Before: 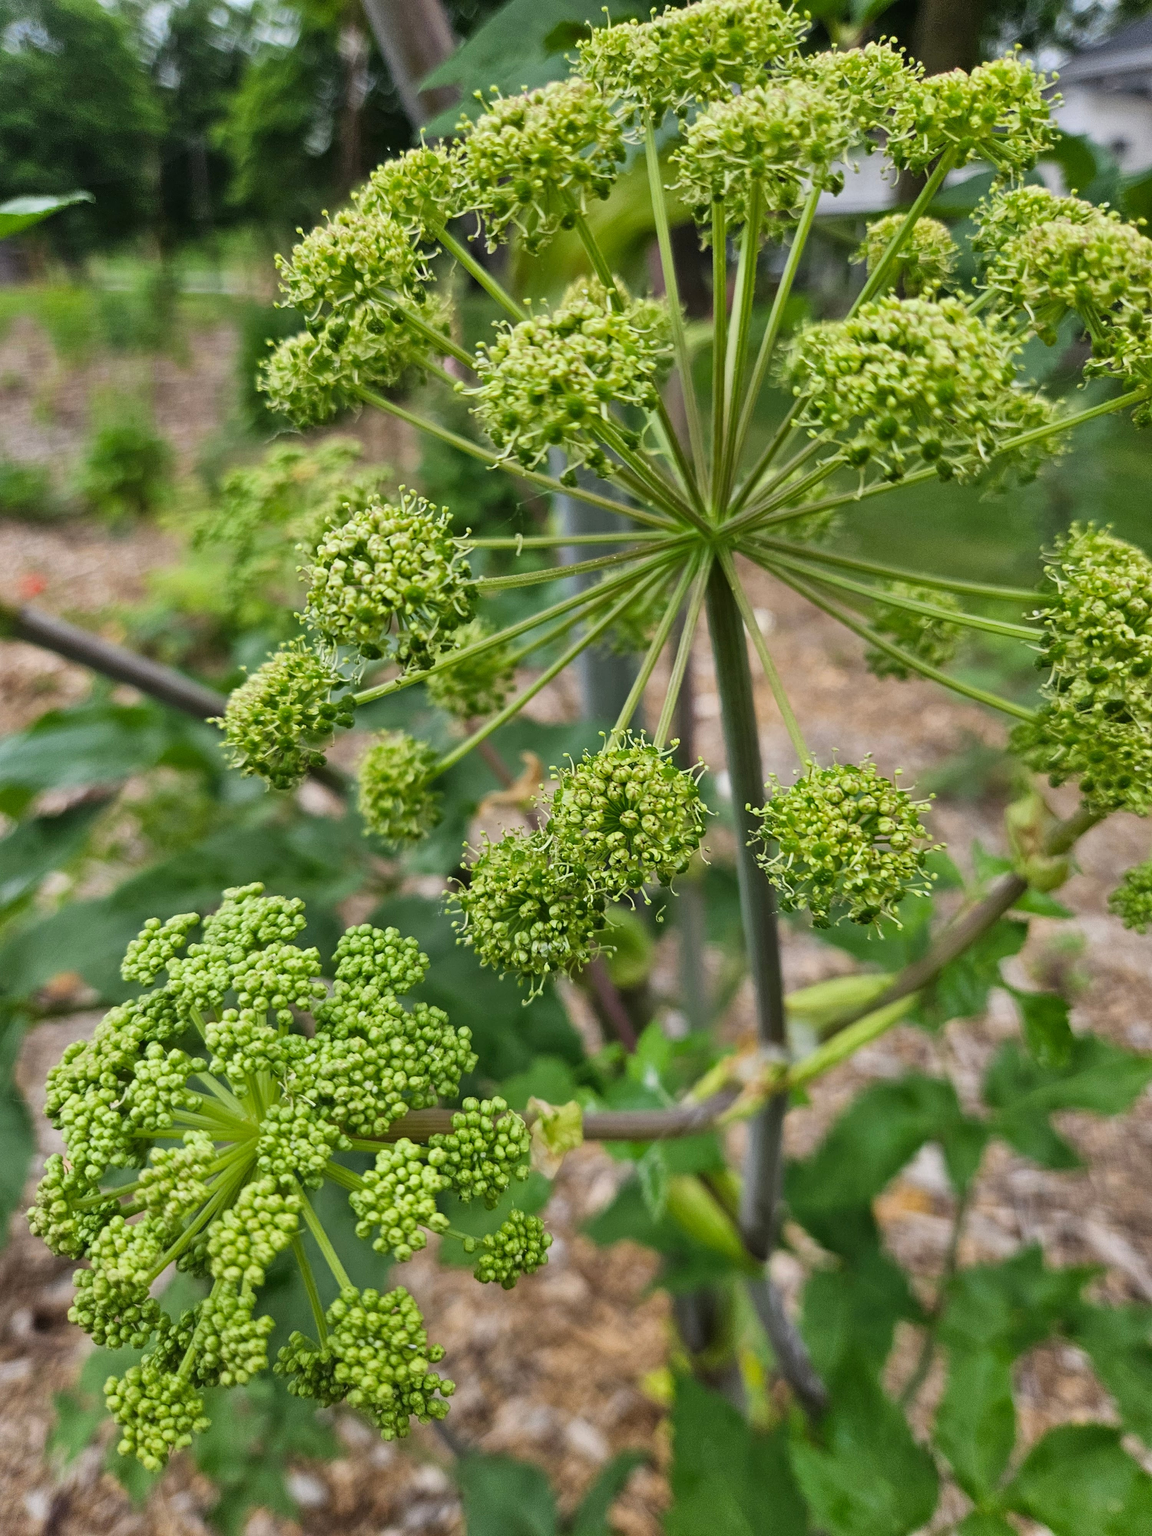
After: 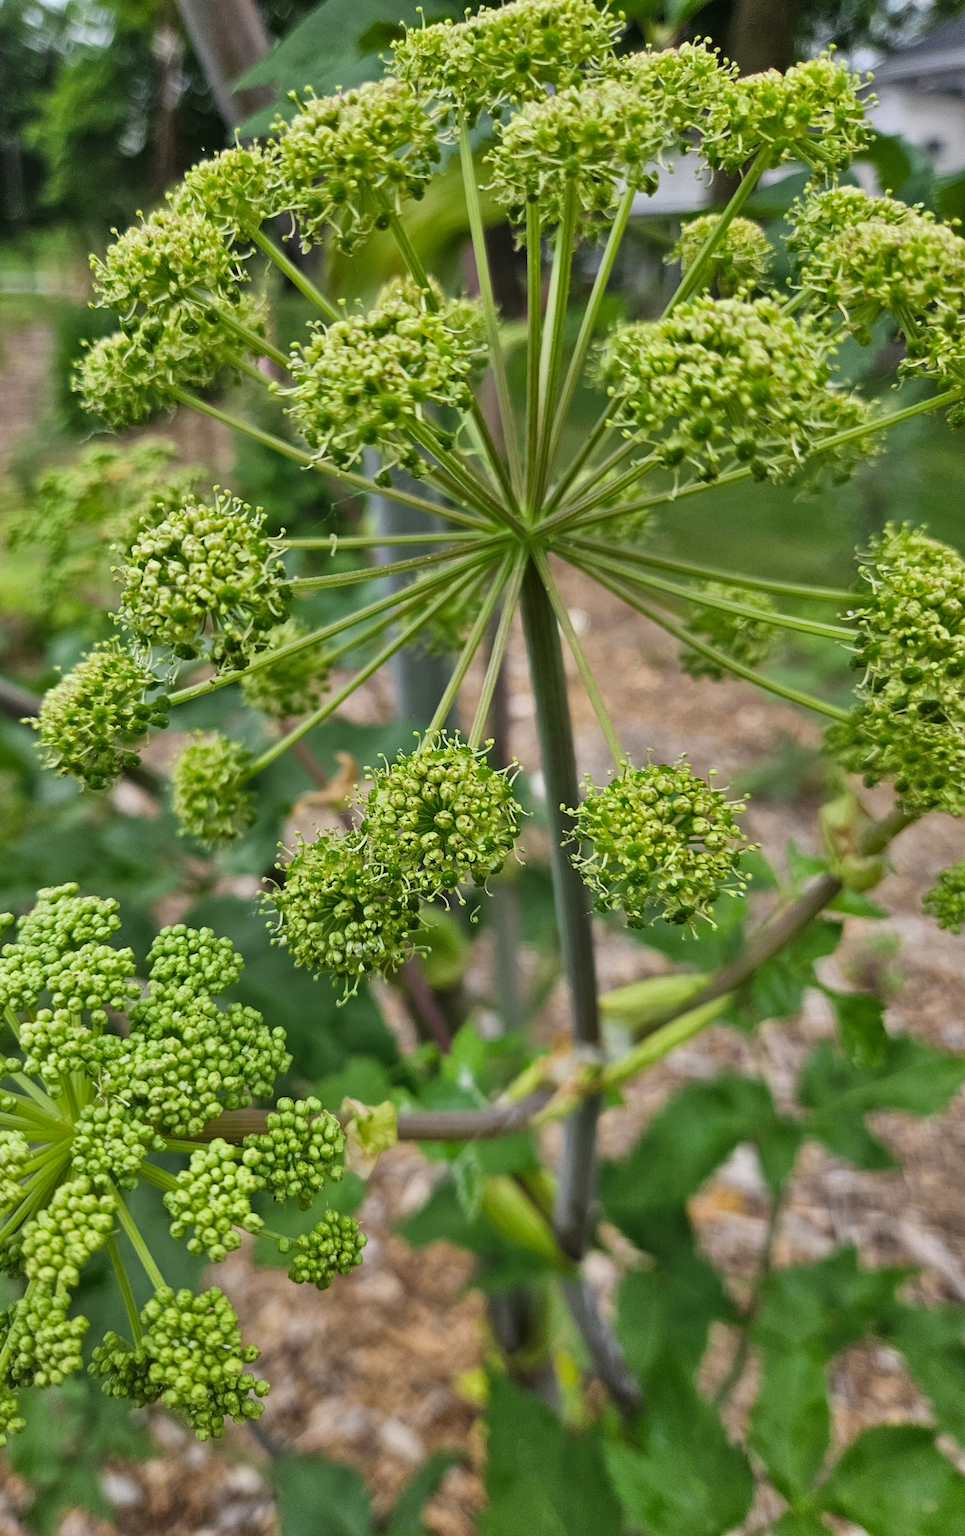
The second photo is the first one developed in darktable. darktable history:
crop: left 16.145%
shadows and highlights: shadows 30.63, highlights -63.22, shadows color adjustment 98%, highlights color adjustment 58.61%, soften with gaussian
